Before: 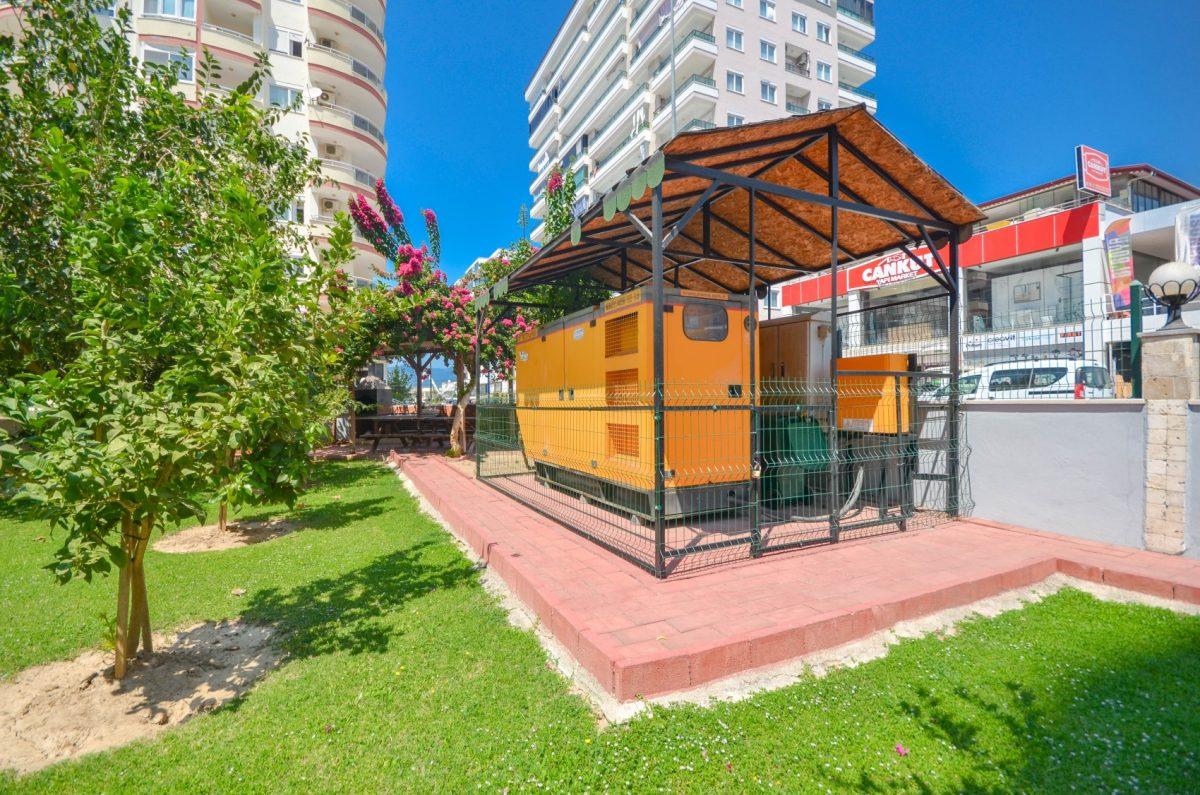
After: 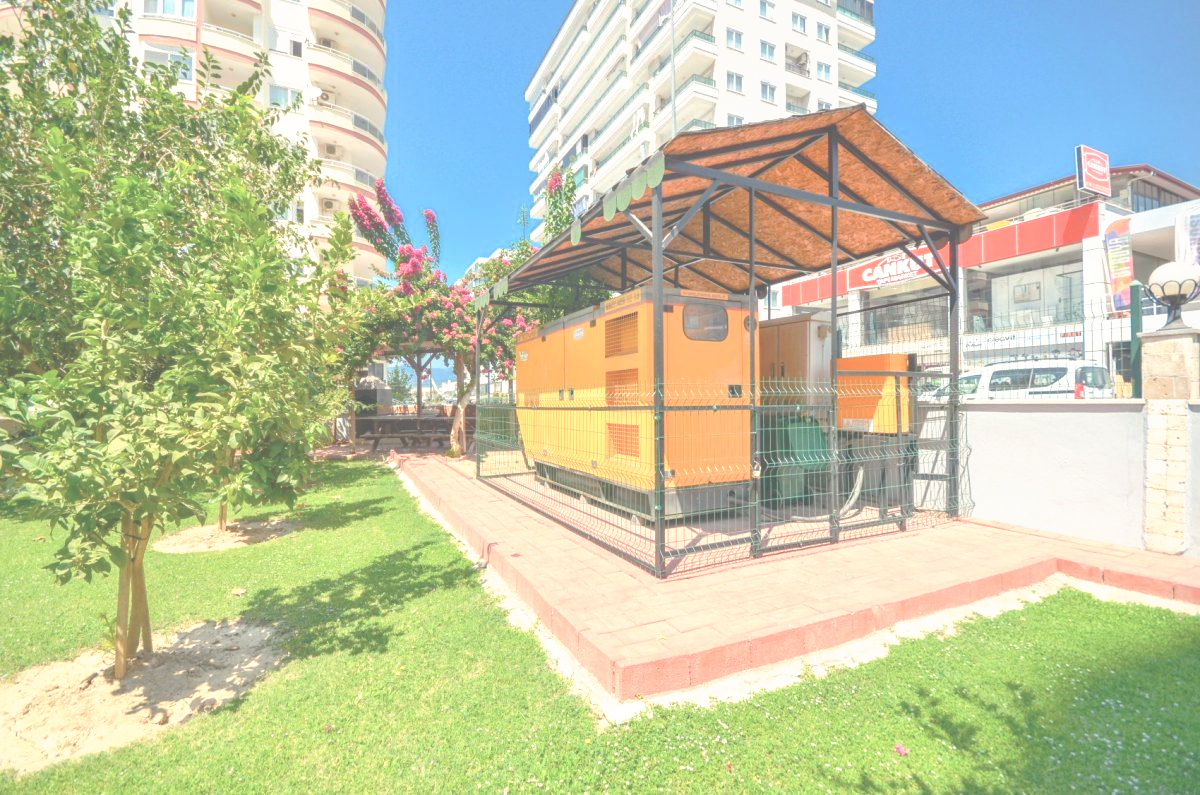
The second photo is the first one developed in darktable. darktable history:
tone curve: curves: ch0 [(0, 0) (0.003, 0.326) (0.011, 0.332) (0.025, 0.352) (0.044, 0.378) (0.069, 0.4) (0.1, 0.416) (0.136, 0.432) (0.177, 0.468) (0.224, 0.509) (0.277, 0.554) (0.335, 0.6) (0.399, 0.642) (0.468, 0.693) (0.543, 0.753) (0.623, 0.818) (0.709, 0.897) (0.801, 0.974) (0.898, 0.991) (1, 1)], preserve colors none
white balance: red 1.029, blue 0.92
